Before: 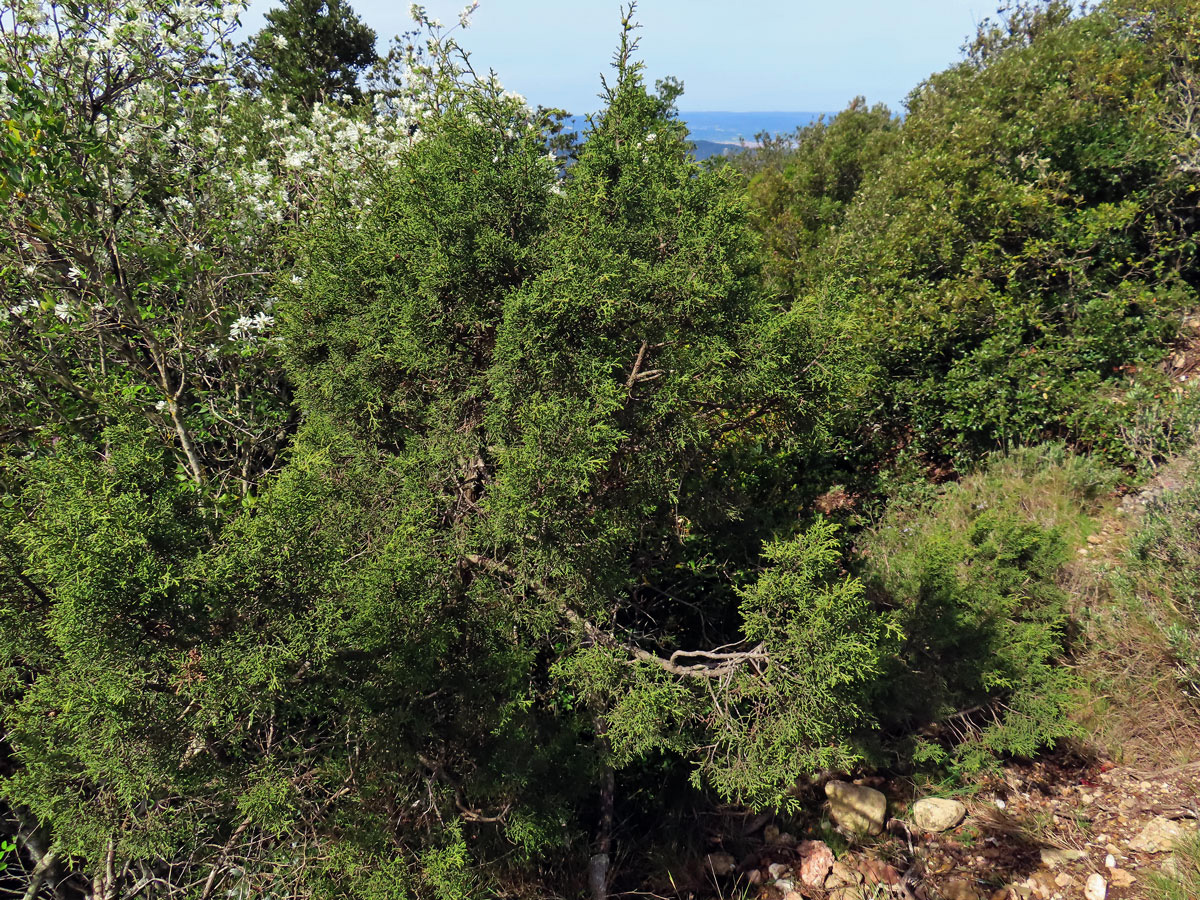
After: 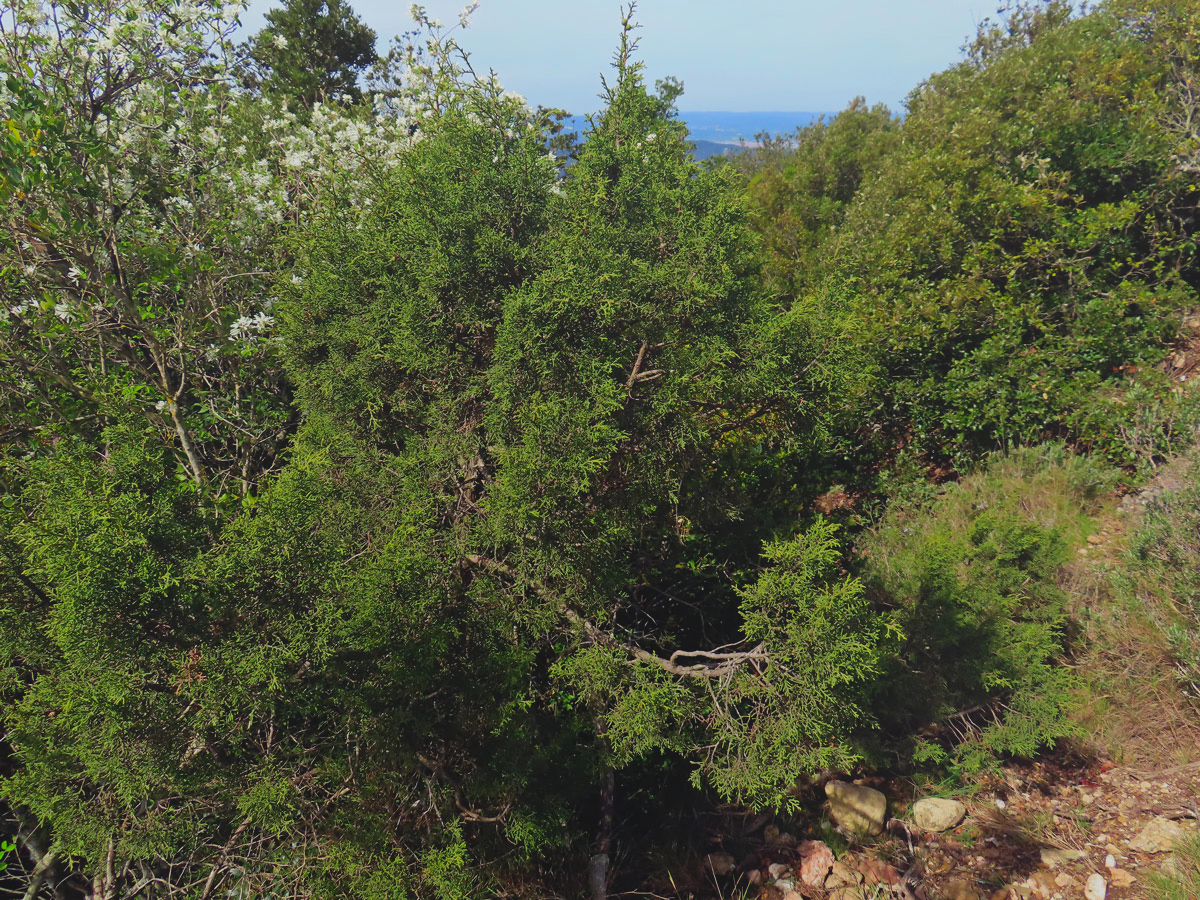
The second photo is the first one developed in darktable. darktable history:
local contrast: detail 69%
tone equalizer: edges refinement/feathering 500, mask exposure compensation -1.57 EV, preserve details no
